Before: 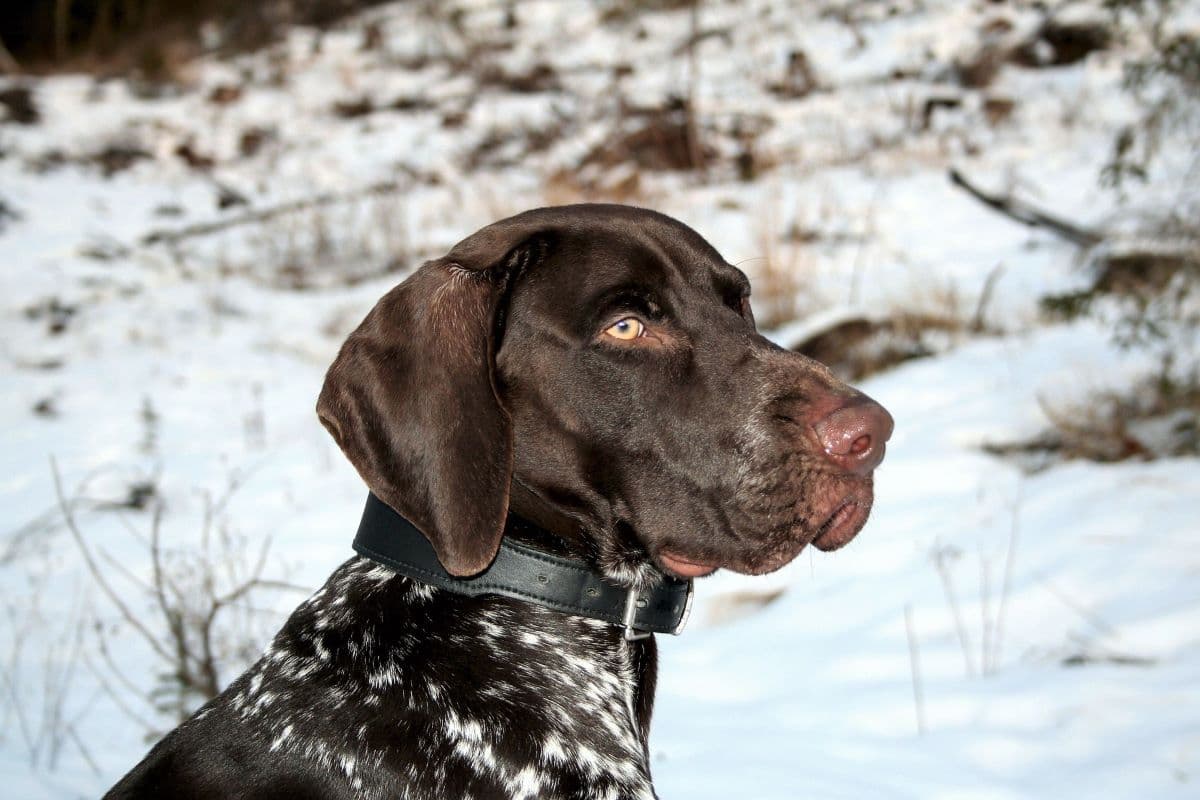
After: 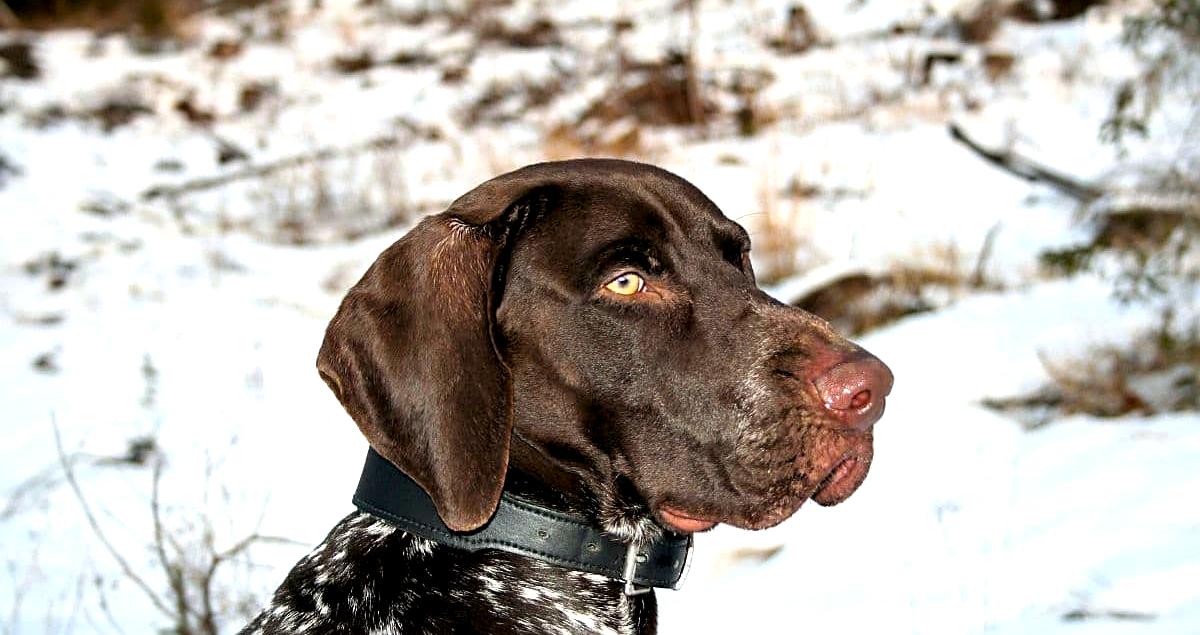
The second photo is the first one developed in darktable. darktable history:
sharpen: on, module defaults
color balance rgb: highlights gain › chroma 0.13%, highlights gain › hue 329.81°, global offset › luminance -0.271%, global offset › hue 261.24°, perceptual saturation grading › global saturation 25.349%, perceptual brilliance grading › global brilliance 11.661%, global vibrance 20%
crop and rotate: top 5.664%, bottom 14.948%
